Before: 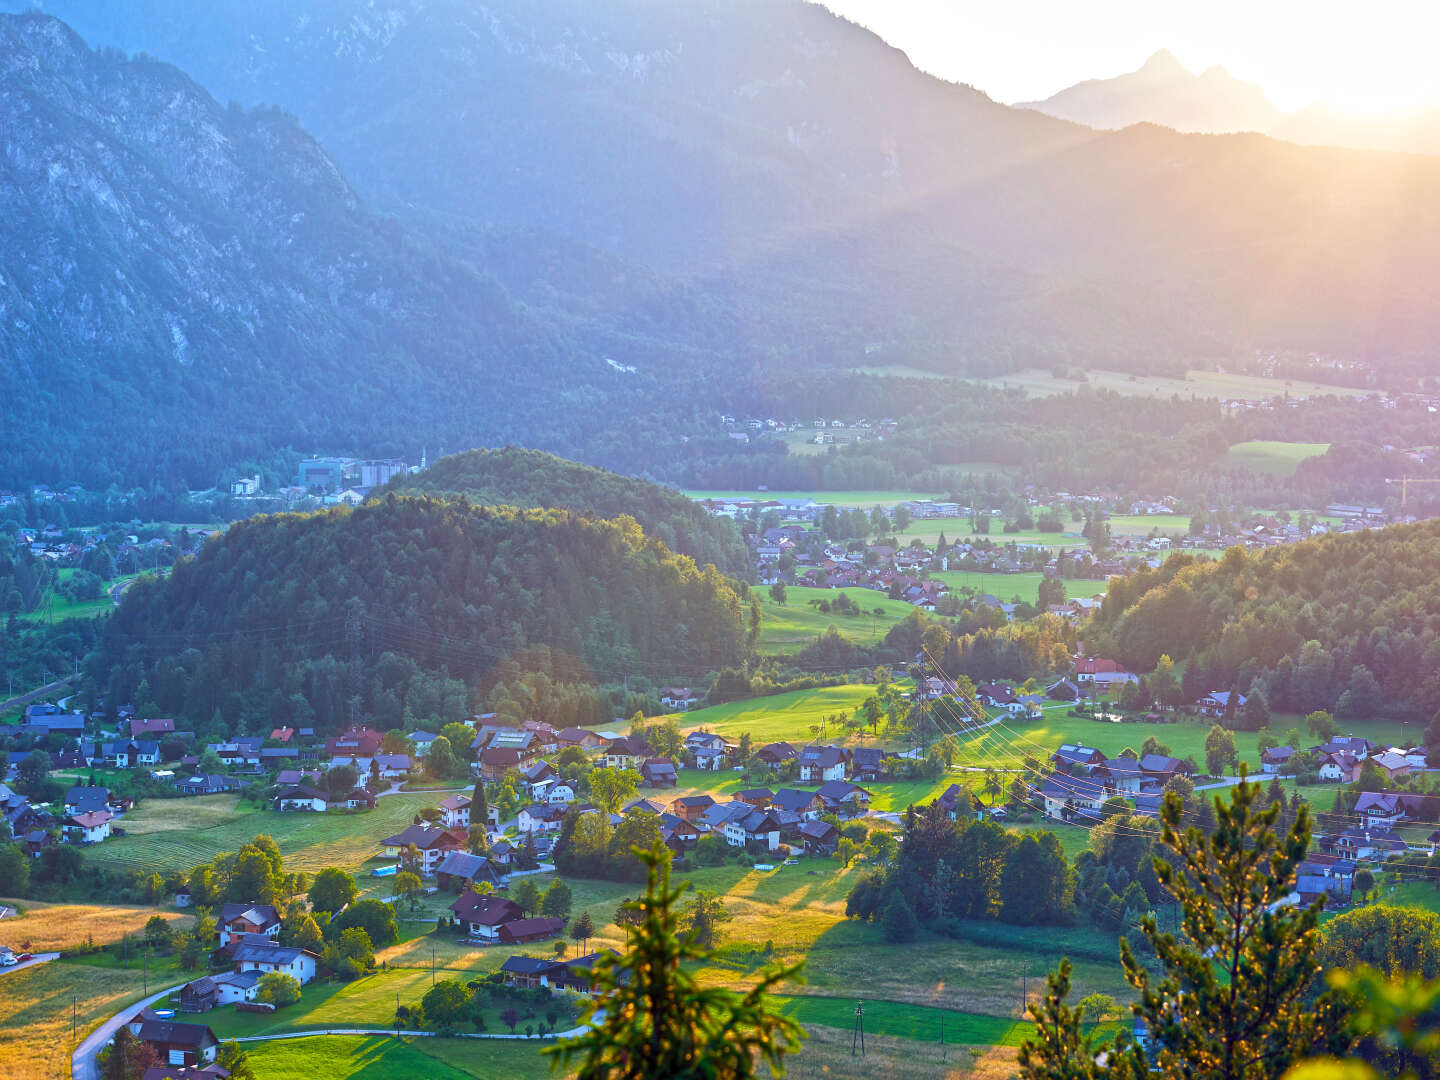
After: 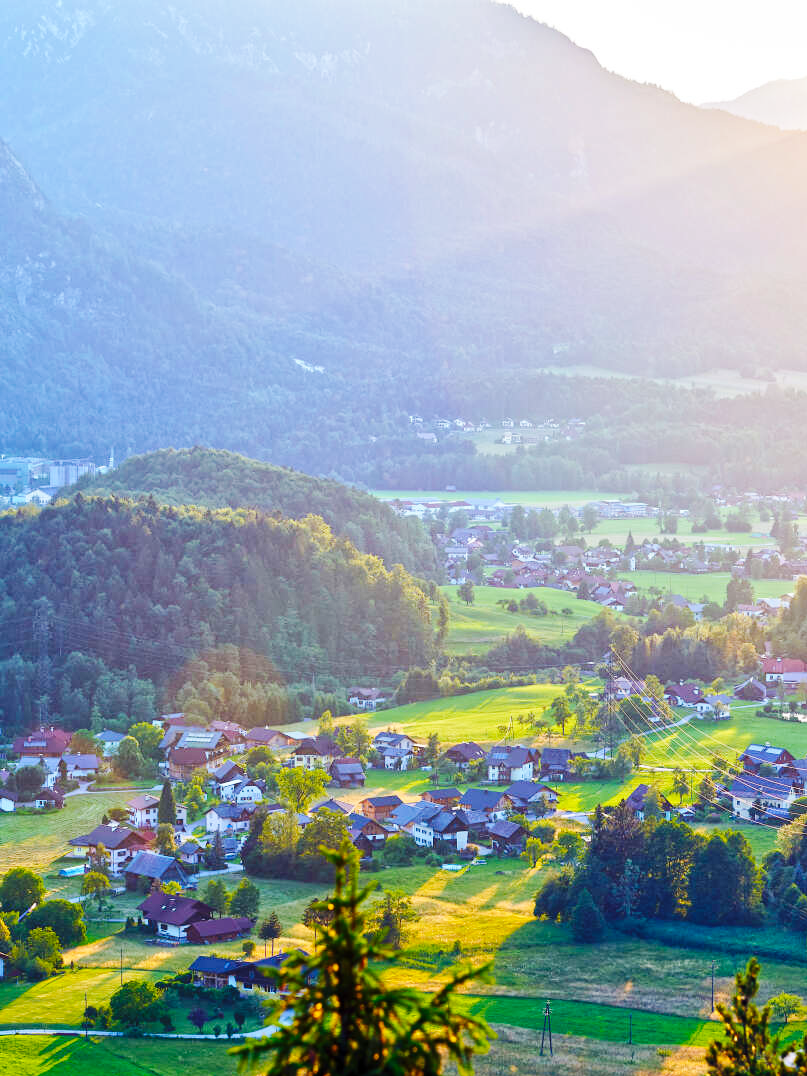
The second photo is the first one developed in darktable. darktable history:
base curve: curves: ch0 [(0, 0) (0.036, 0.025) (0.121, 0.166) (0.206, 0.329) (0.605, 0.79) (1, 1)], preserve colors none
crop: left 21.674%, right 22.086%
